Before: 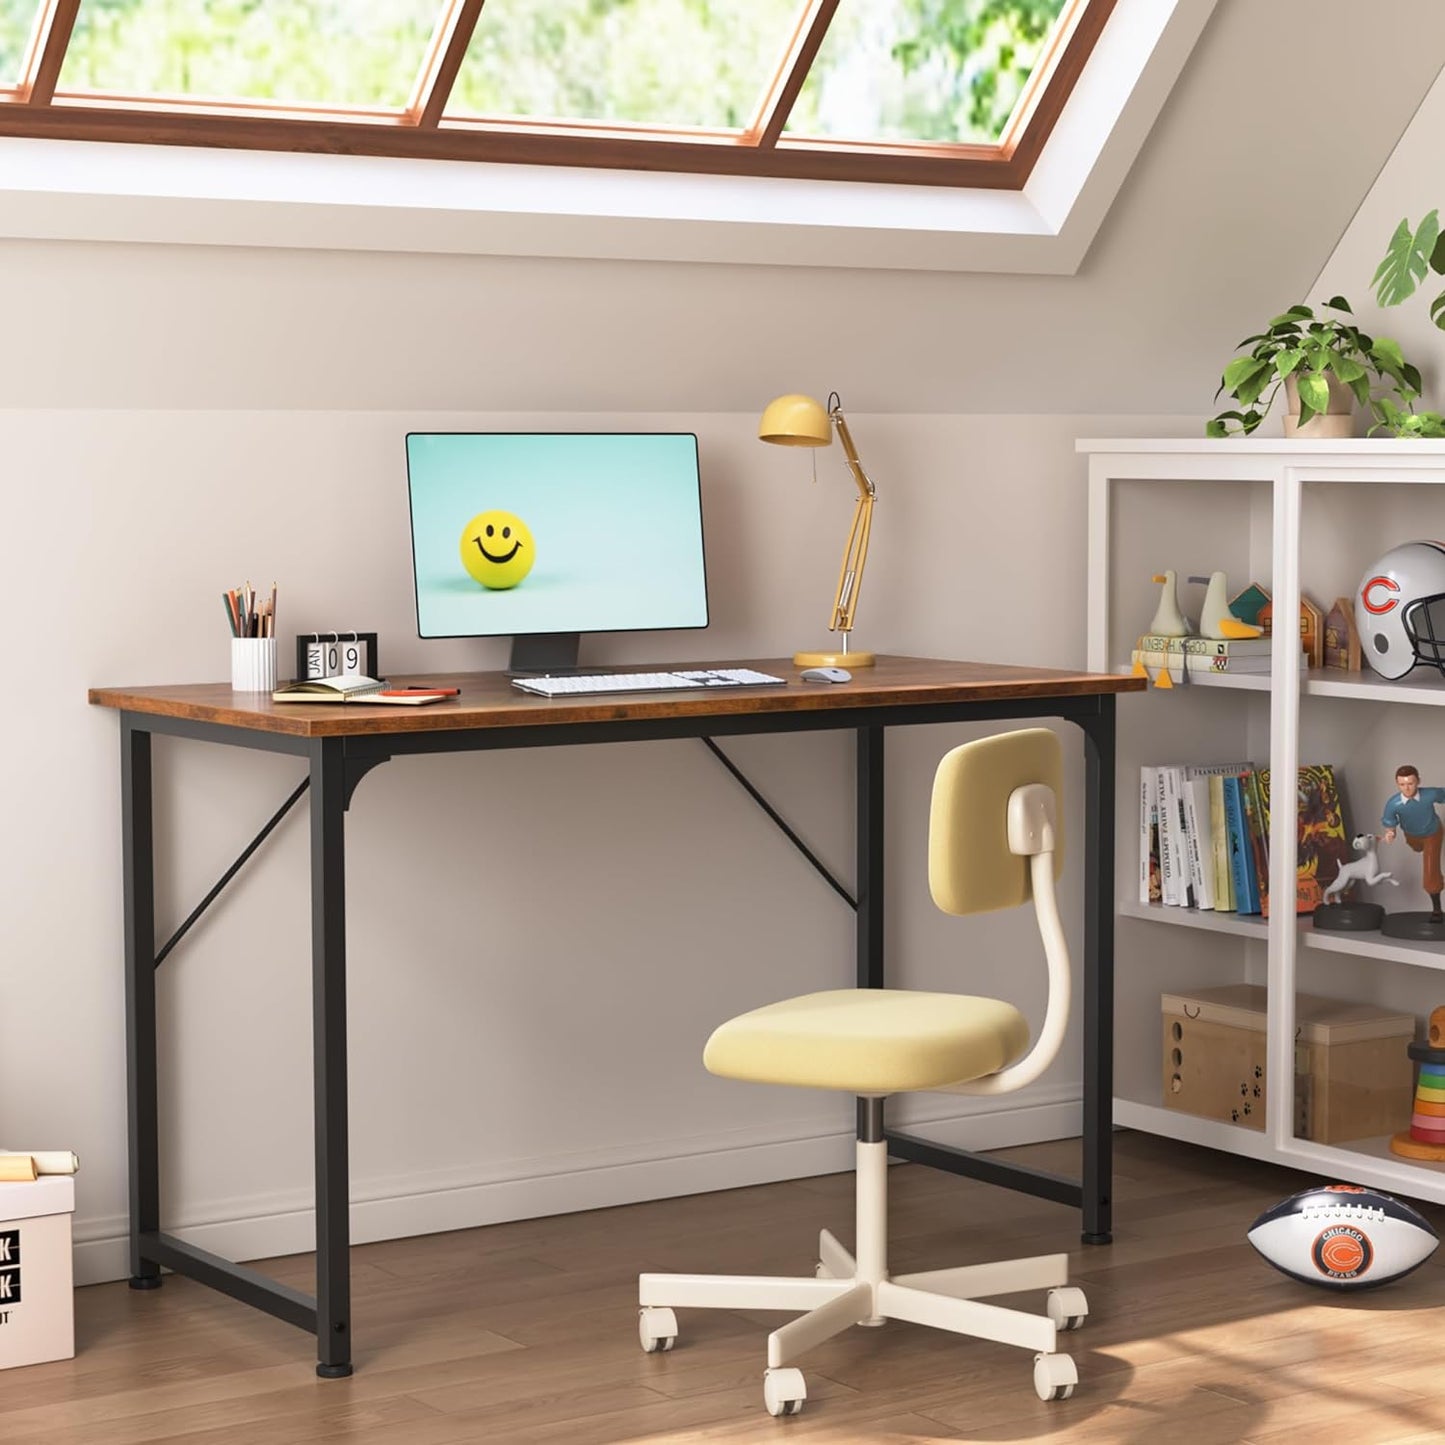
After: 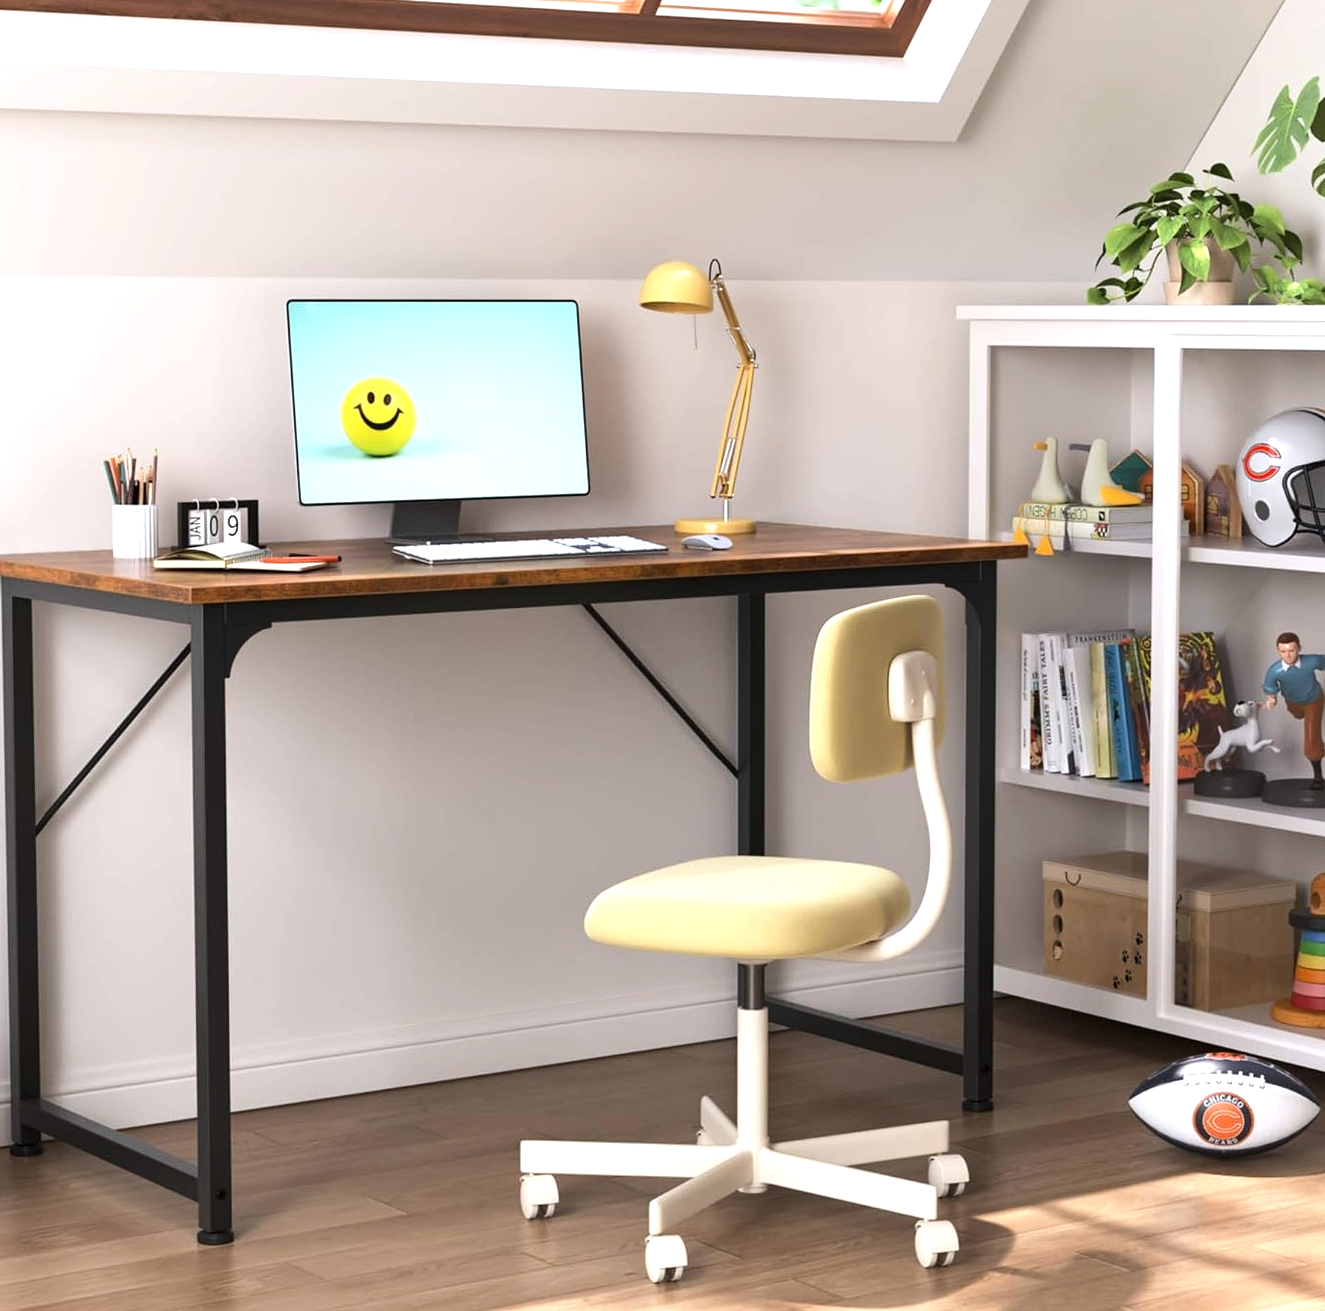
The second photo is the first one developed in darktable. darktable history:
tone equalizer: -8 EV -0.417 EV, -7 EV -0.389 EV, -6 EV -0.333 EV, -5 EV -0.222 EV, -3 EV 0.222 EV, -2 EV 0.333 EV, -1 EV 0.389 EV, +0 EV 0.417 EV, edges refinement/feathering 500, mask exposure compensation -1.57 EV, preserve details no
exposure: black level correction 0.002, exposure 0.15 EV, compensate highlight preservation false
white balance: red 0.976, blue 1.04
crop and rotate: left 8.262%, top 9.226%
